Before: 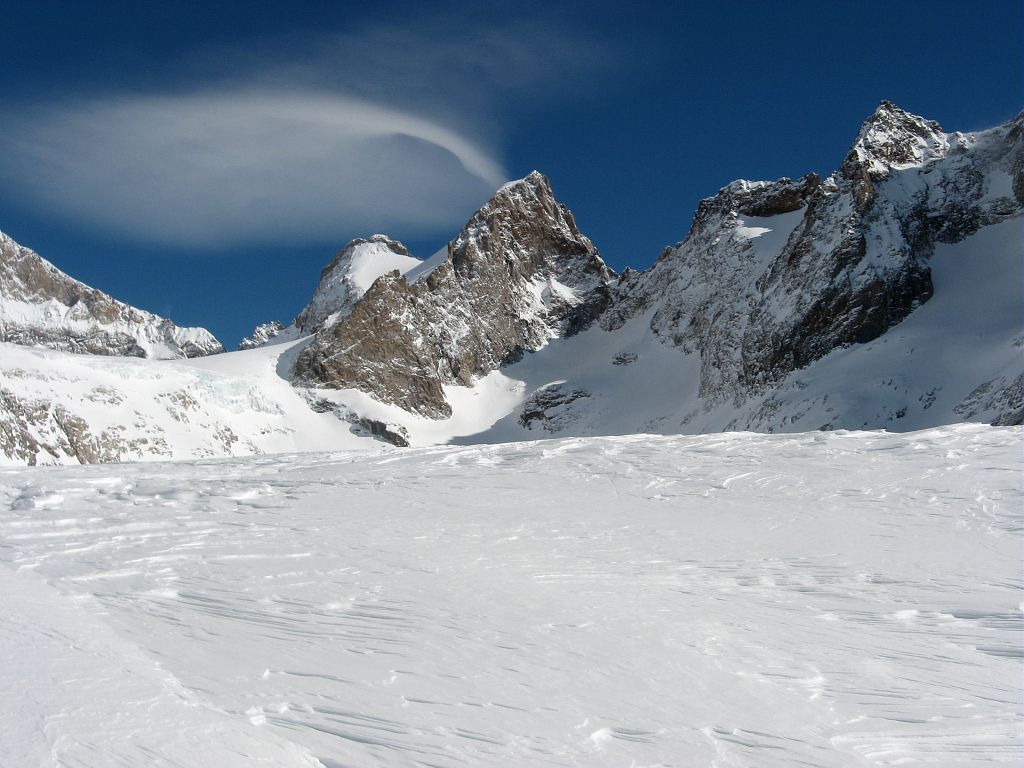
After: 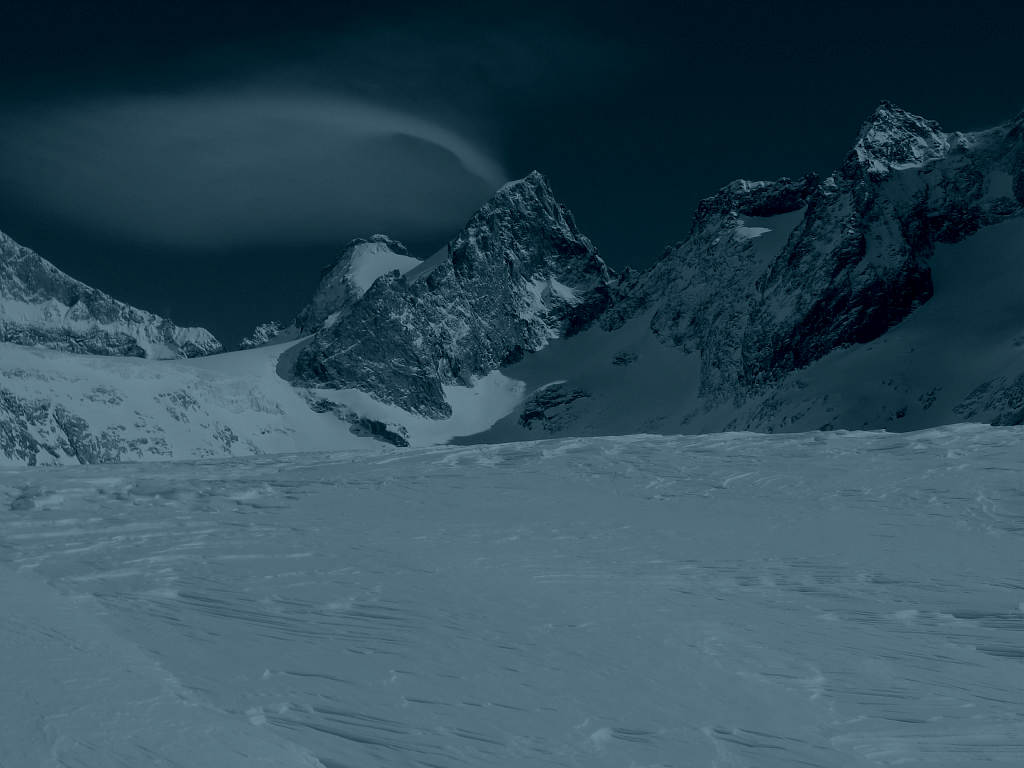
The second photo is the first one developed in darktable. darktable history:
color balance rgb: perceptual saturation grading › global saturation 20%, global vibrance 20%
colorize: hue 194.4°, saturation 29%, source mix 61.75%, lightness 3.98%, version 1
